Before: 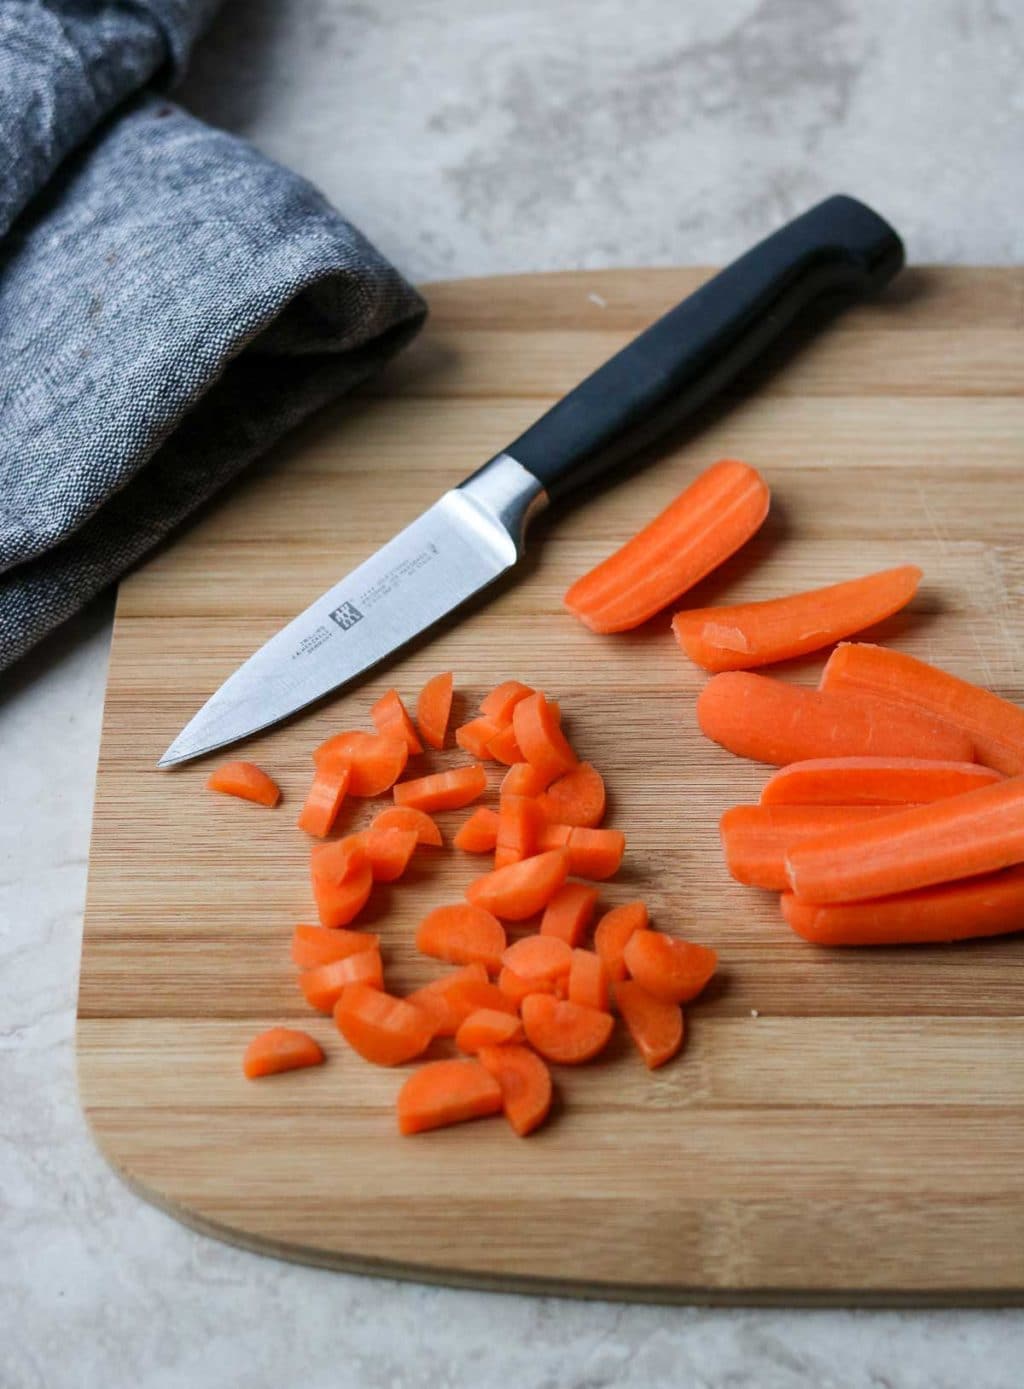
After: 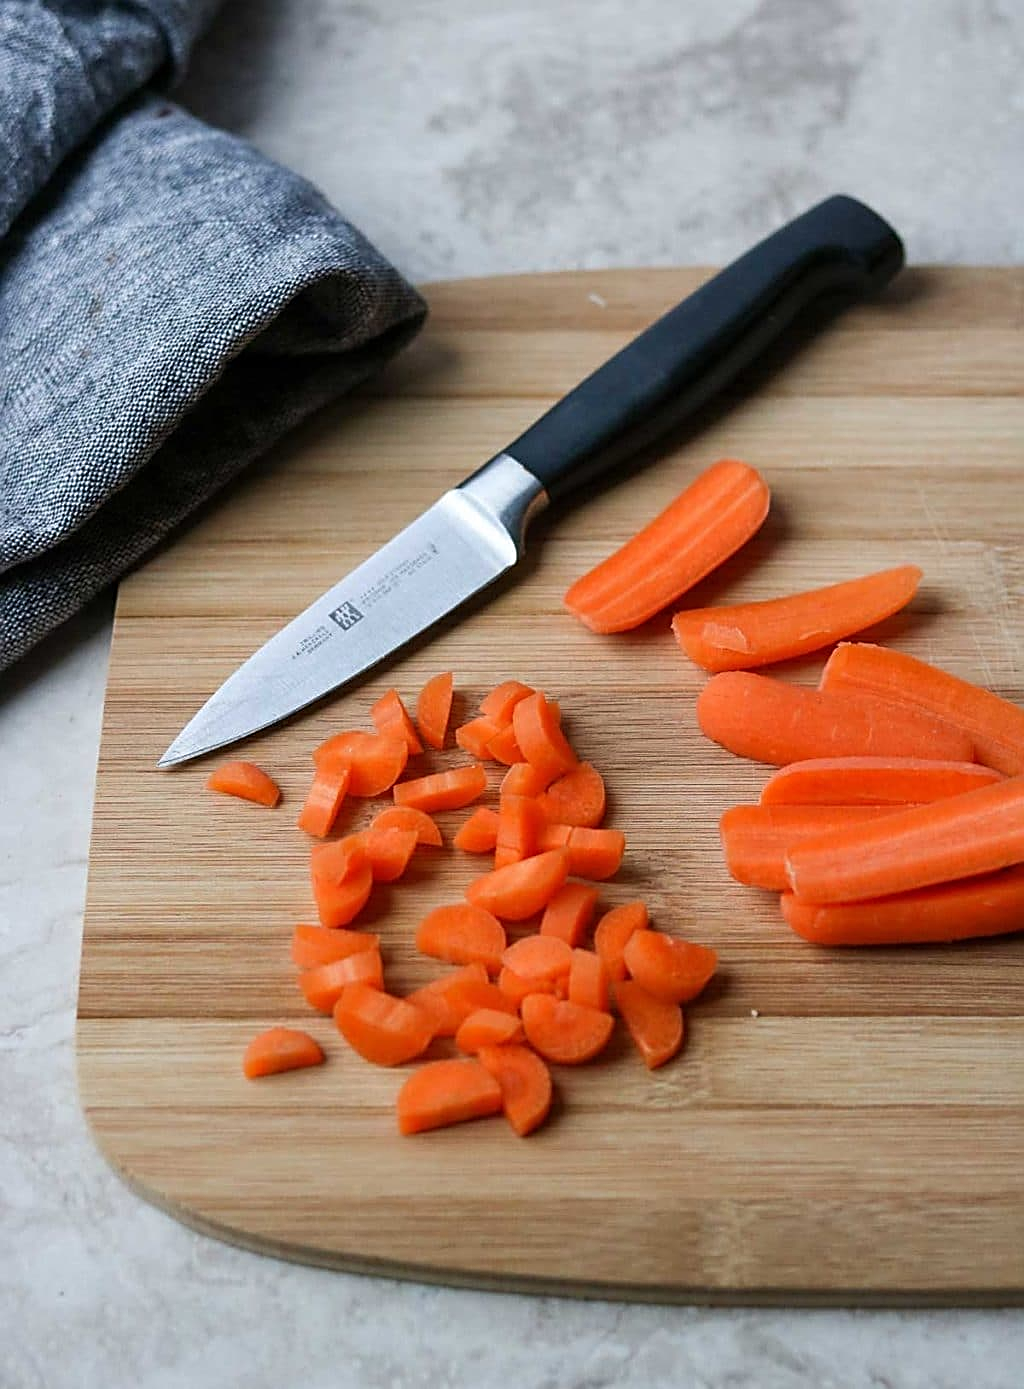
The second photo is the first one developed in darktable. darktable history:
sharpen: amount 0.75
